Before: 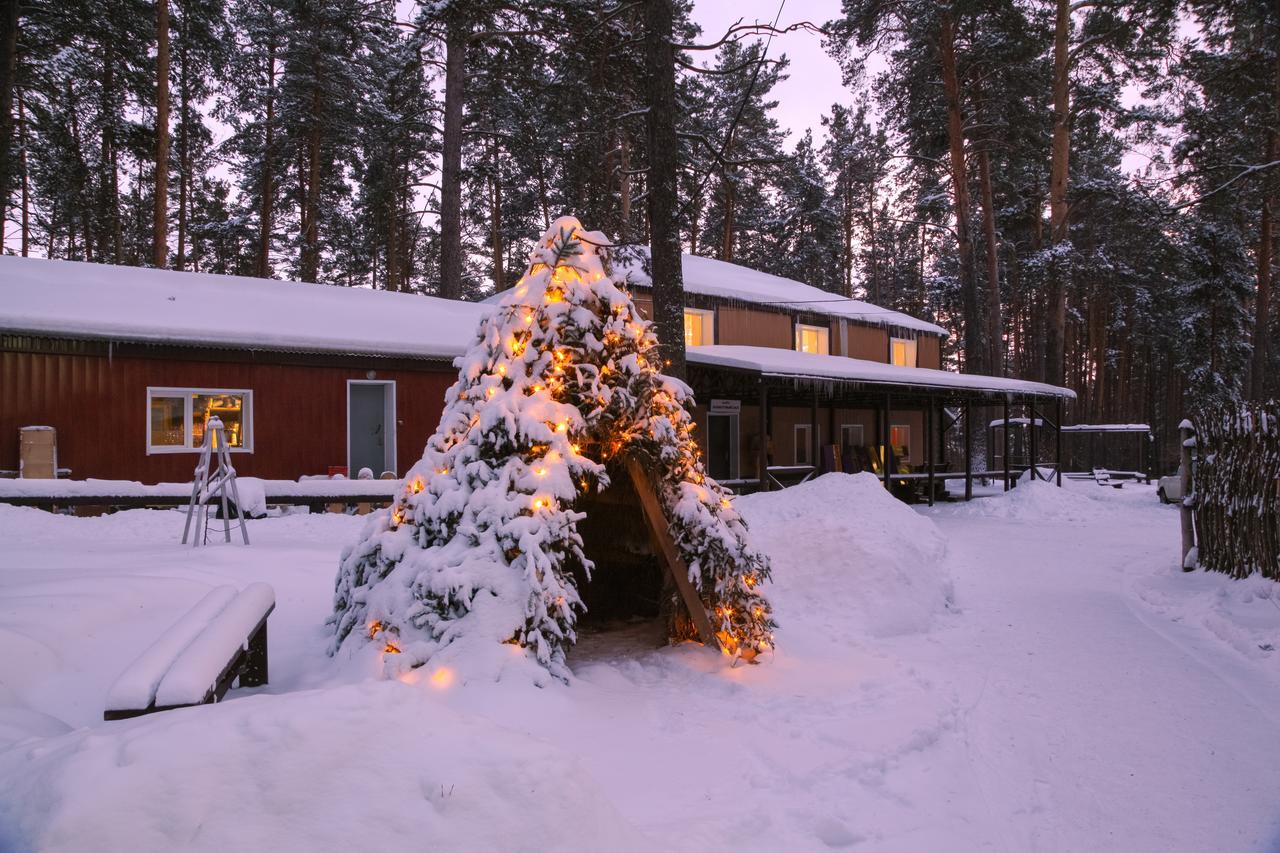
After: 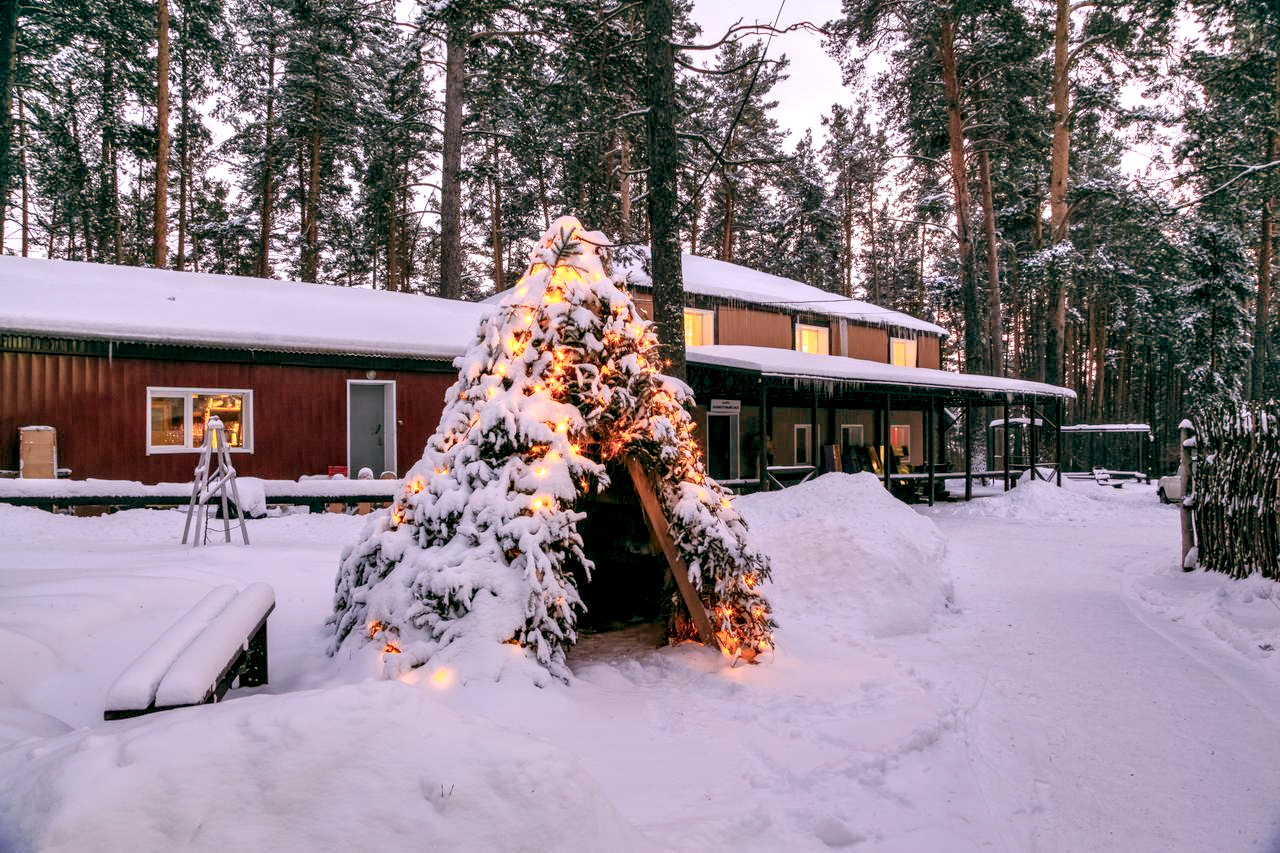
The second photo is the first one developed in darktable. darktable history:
color zones: curves: ch0 [(0.224, 0.526) (0.75, 0.5)]; ch1 [(0.055, 0.526) (0.224, 0.761) (0.377, 0.526) (0.75, 0.5)]
zone system: zone [-1, 0.206, 0.358, 0.477, 0.561, 0.661, 0.752, 0.823, 0.884, -1 ×16]
shadows and highlights: shadows 43.71, white point adjustment -1.46, soften with gaussian
local contrast: highlights 65%, shadows 54%, detail 169%, midtone range 0.514
color balance: lift [1, 0.994, 1.002, 1.006], gamma [0.957, 1.081, 1.016, 0.919], gain [0.97, 0.972, 1.01, 1.028], input saturation 91.06%, output saturation 79.8%
